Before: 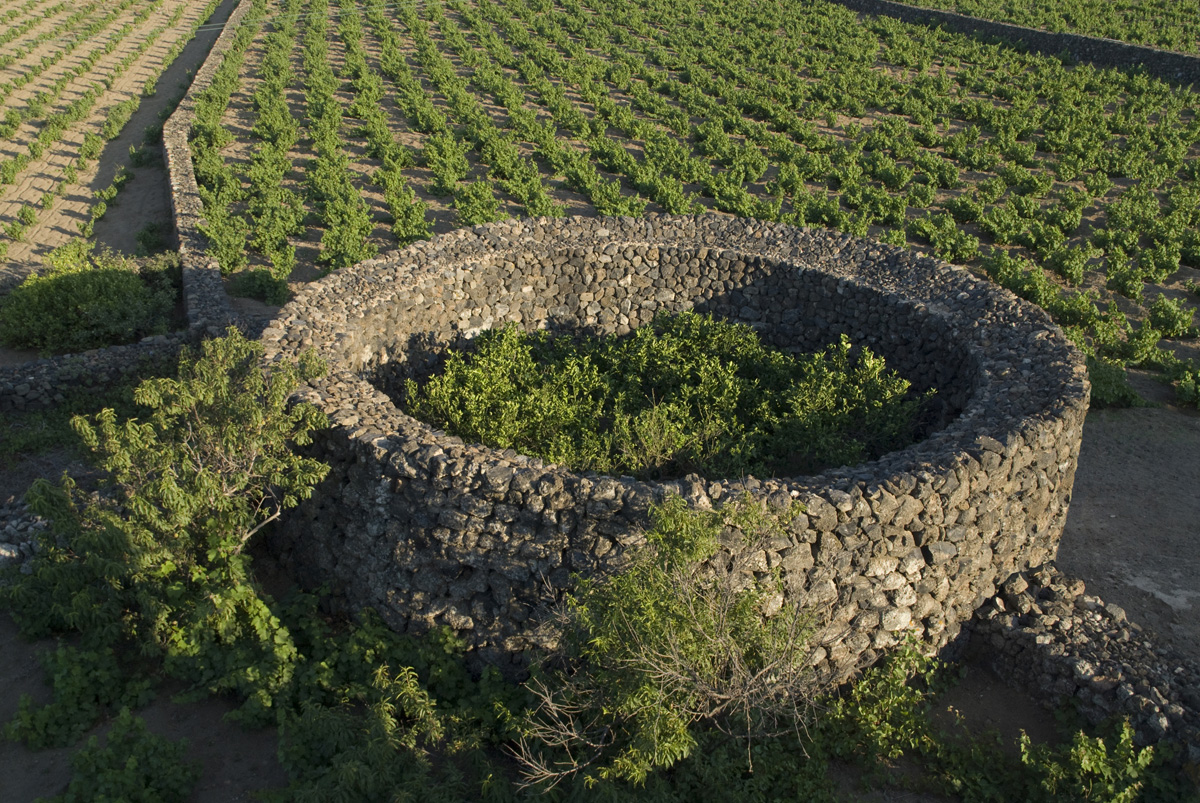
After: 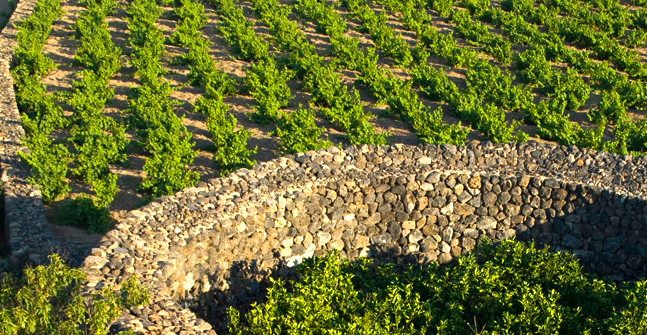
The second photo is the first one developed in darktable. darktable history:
crop: left 14.899%, top 9.071%, right 31.115%, bottom 49.151%
exposure: exposure 0.127 EV, compensate exposure bias true, compensate highlight preservation false
color balance rgb: perceptual saturation grading › global saturation 19.346%, perceptual brilliance grading › global brilliance 21.94%, perceptual brilliance grading › shadows -35.042%, global vibrance 28.259%
contrast brightness saturation: contrast 0.05
